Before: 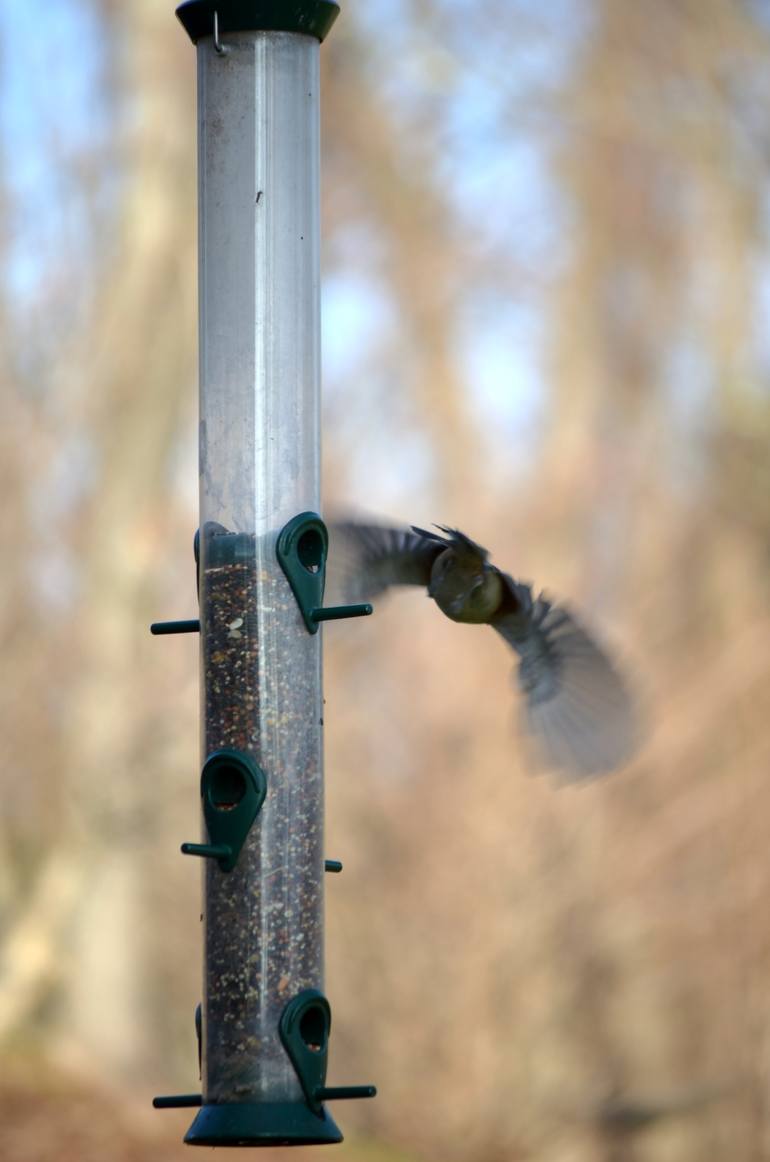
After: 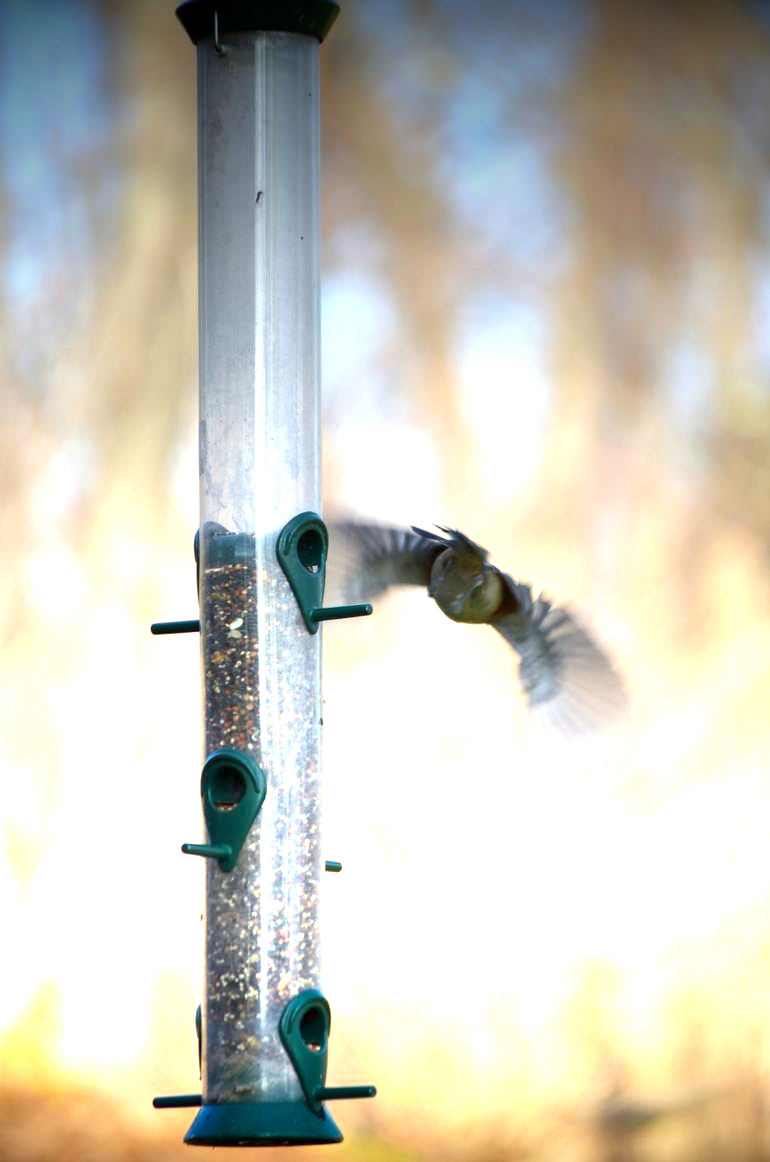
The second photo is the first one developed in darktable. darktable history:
vignetting: fall-off start 98.29%, fall-off radius 100%, brightness -1, saturation 0.5, width/height ratio 1.428
graduated density: density -3.9 EV
